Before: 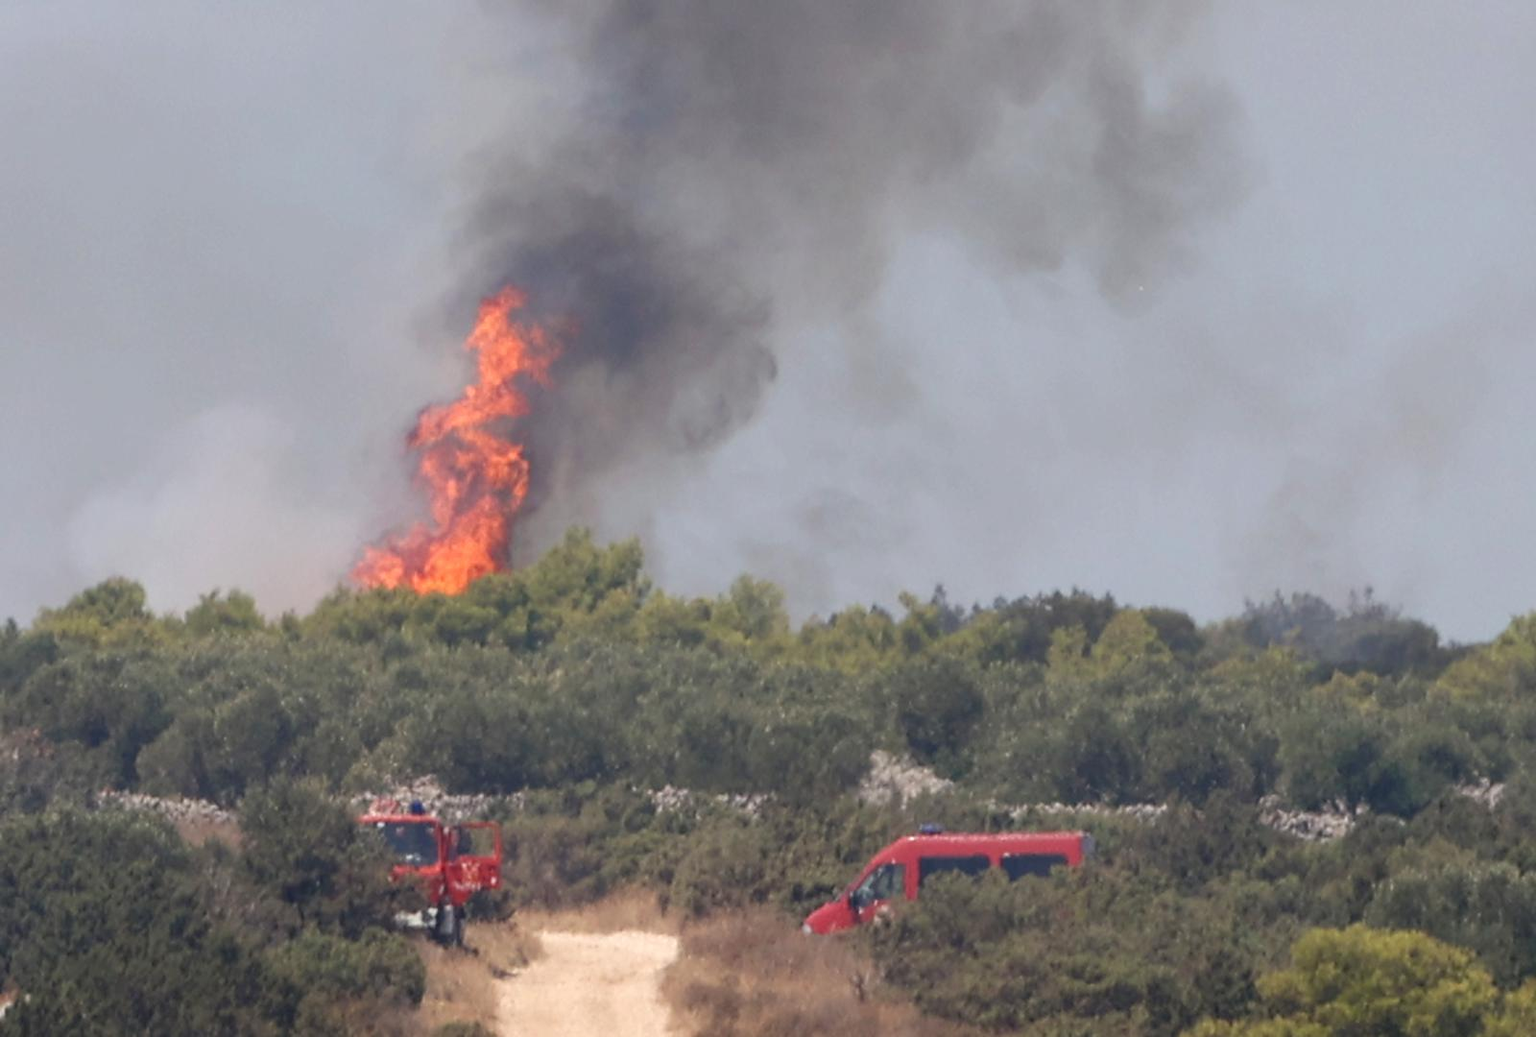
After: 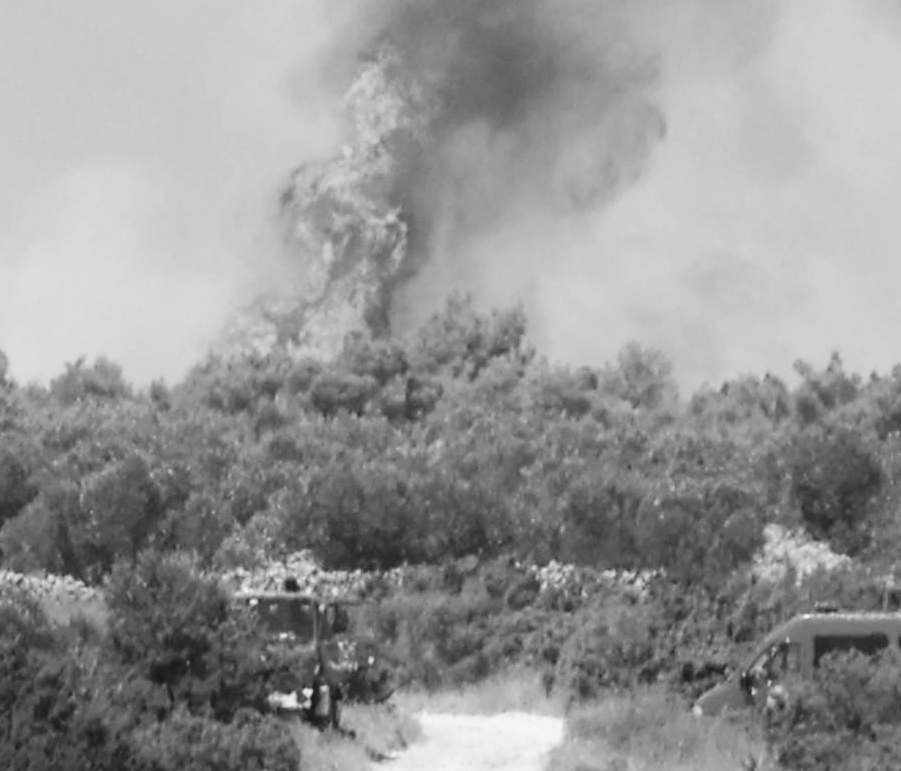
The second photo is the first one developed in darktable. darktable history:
monochrome: on, module defaults
crop: left 8.966%, top 23.852%, right 34.699%, bottom 4.703%
base curve: curves: ch0 [(0, 0) (0.036, 0.025) (0.121, 0.166) (0.206, 0.329) (0.605, 0.79) (1, 1)], preserve colors none
color balance rgb: perceptual saturation grading › global saturation 35%, perceptual saturation grading › highlights -25%, perceptual saturation grading › shadows 50%
